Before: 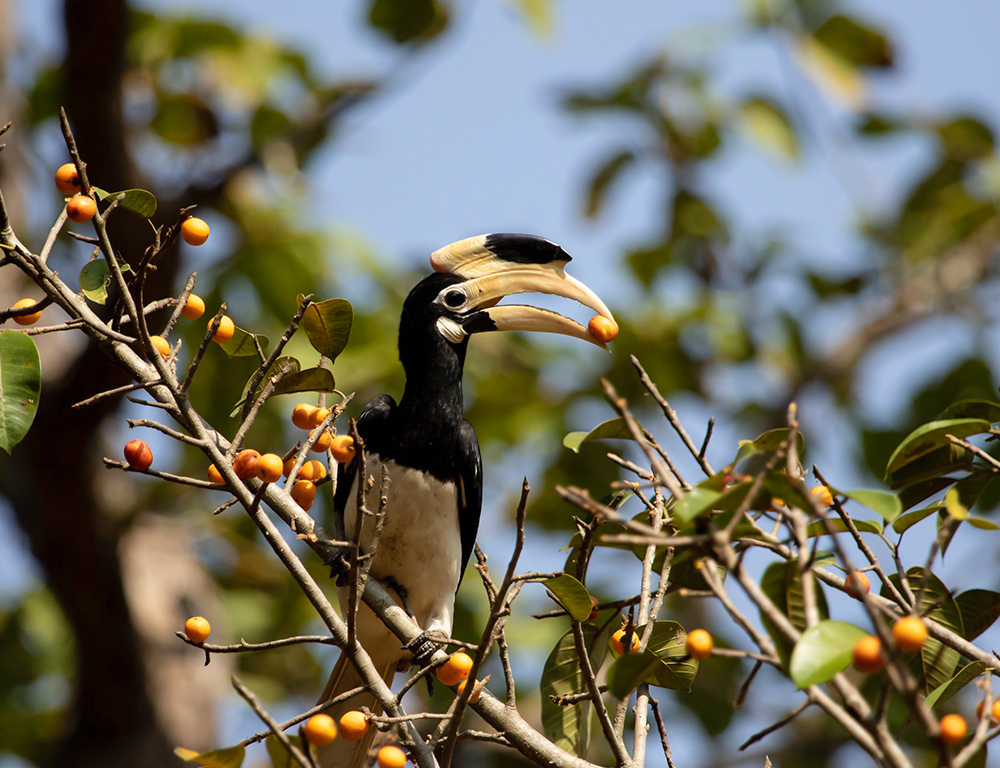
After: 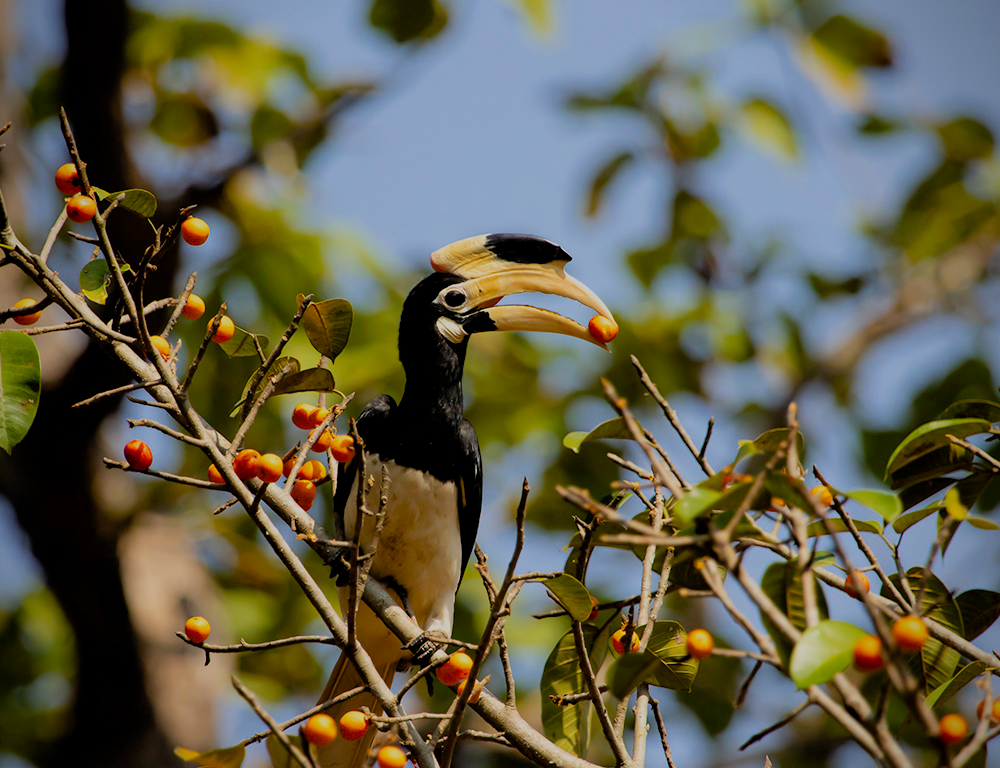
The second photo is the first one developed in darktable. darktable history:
vignetting: fall-off radius 60.81%, brightness -0.641, saturation -0.009
filmic rgb: black relative exposure -8.85 EV, white relative exposure 4.98 EV, target black luminance 0%, hardness 3.77, latitude 66.52%, contrast 0.815, highlights saturation mix 10.09%, shadows ↔ highlights balance 20.66%, color science v4 (2020)
